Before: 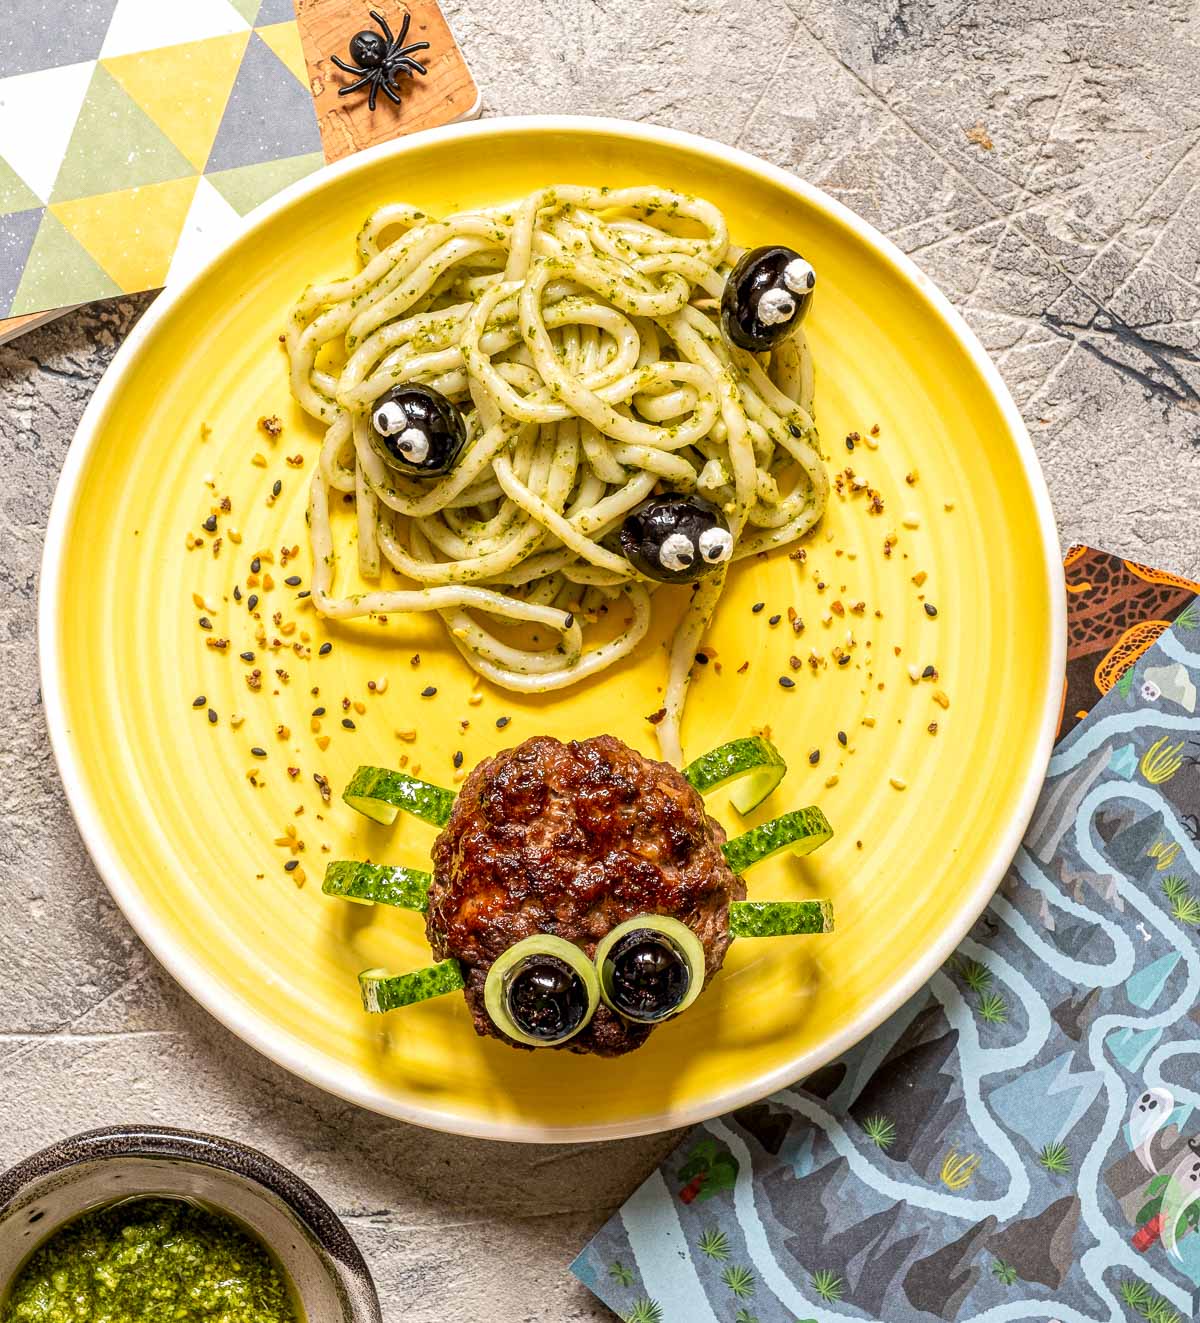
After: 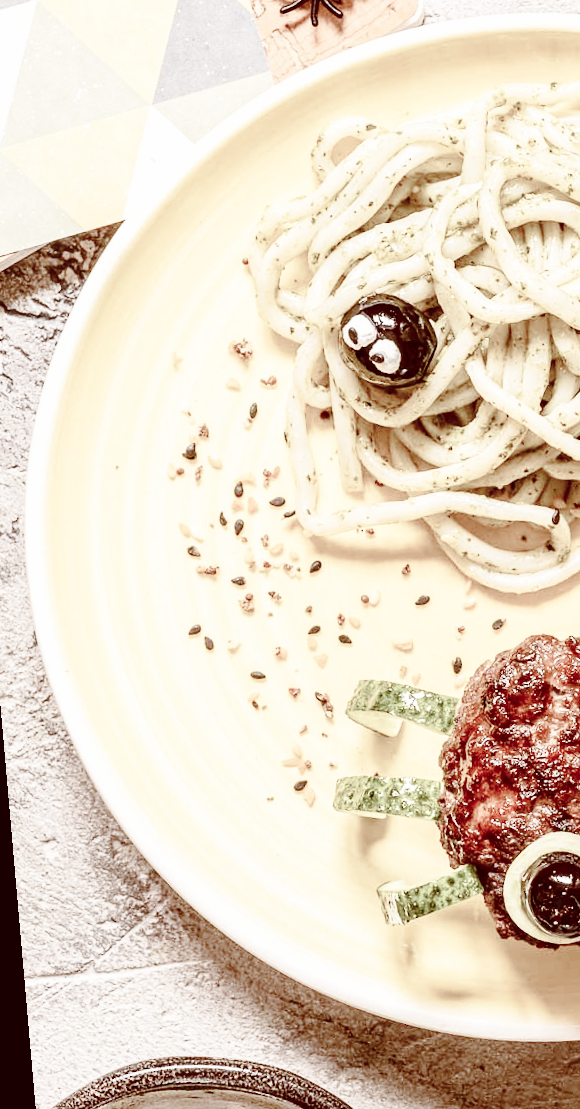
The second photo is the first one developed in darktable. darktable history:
rotate and perspective: rotation -5°, crop left 0.05, crop right 0.952, crop top 0.11, crop bottom 0.89
base curve: curves: ch0 [(0, 0) (0, 0) (0.002, 0.001) (0.008, 0.003) (0.019, 0.011) (0.037, 0.037) (0.064, 0.11) (0.102, 0.232) (0.152, 0.379) (0.216, 0.524) (0.296, 0.665) (0.394, 0.789) (0.512, 0.881) (0.651, 0.945) (0.813, 0.986) (1, 1)], preserve colors none
color balance rgb: shadows lift › luminance 1%, shadows lift › chroma 0.2%, shadows lift › hue 20°, power › luminance 1%, power › chroma 0.4%, power › hue 34°, highlights gain › luminance 0.8%, highlights gain › chroma 0.4%, highlights gain › hue 44°, global offset › chroma 0.4%, global offset › hue 34°, white fulcrum 0.08 EV, linear chroma grading › shadows -7%, linear chroma grading › highlights -7%, linear chroma grading › global chroma -10%, linear chroma grading › mid-tones -8%, perceptual saturation grading › global saturation -28%, perceptual saturation grading › highlights -20%, perceptual saturation grading › mid-tones -24%, perceptual saturation grading › shadows -24%, perceptual brilliance grading › global brilliance -1%, perceptual brilliance grading › highlights -1%, perceptual brilliance grading › mid-tones -1%, perceptual brilliance grading › shadows -1%, global vibrance -17%, contrast -6%
crop and rotate: left 0%, top 0%, right 50.845%
